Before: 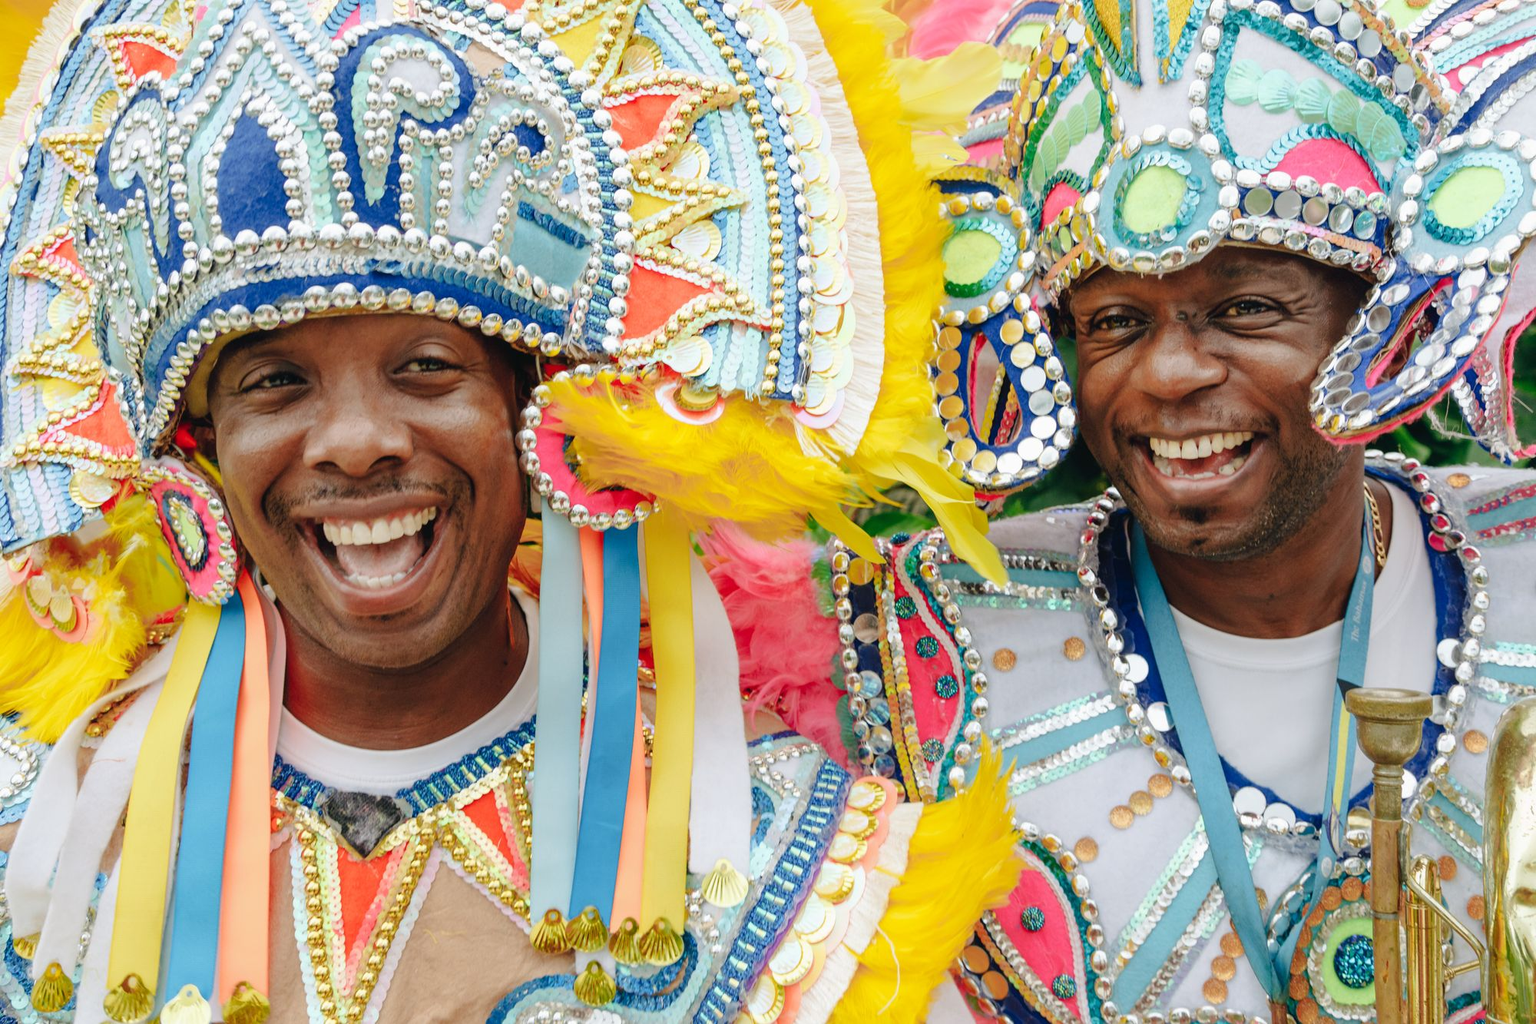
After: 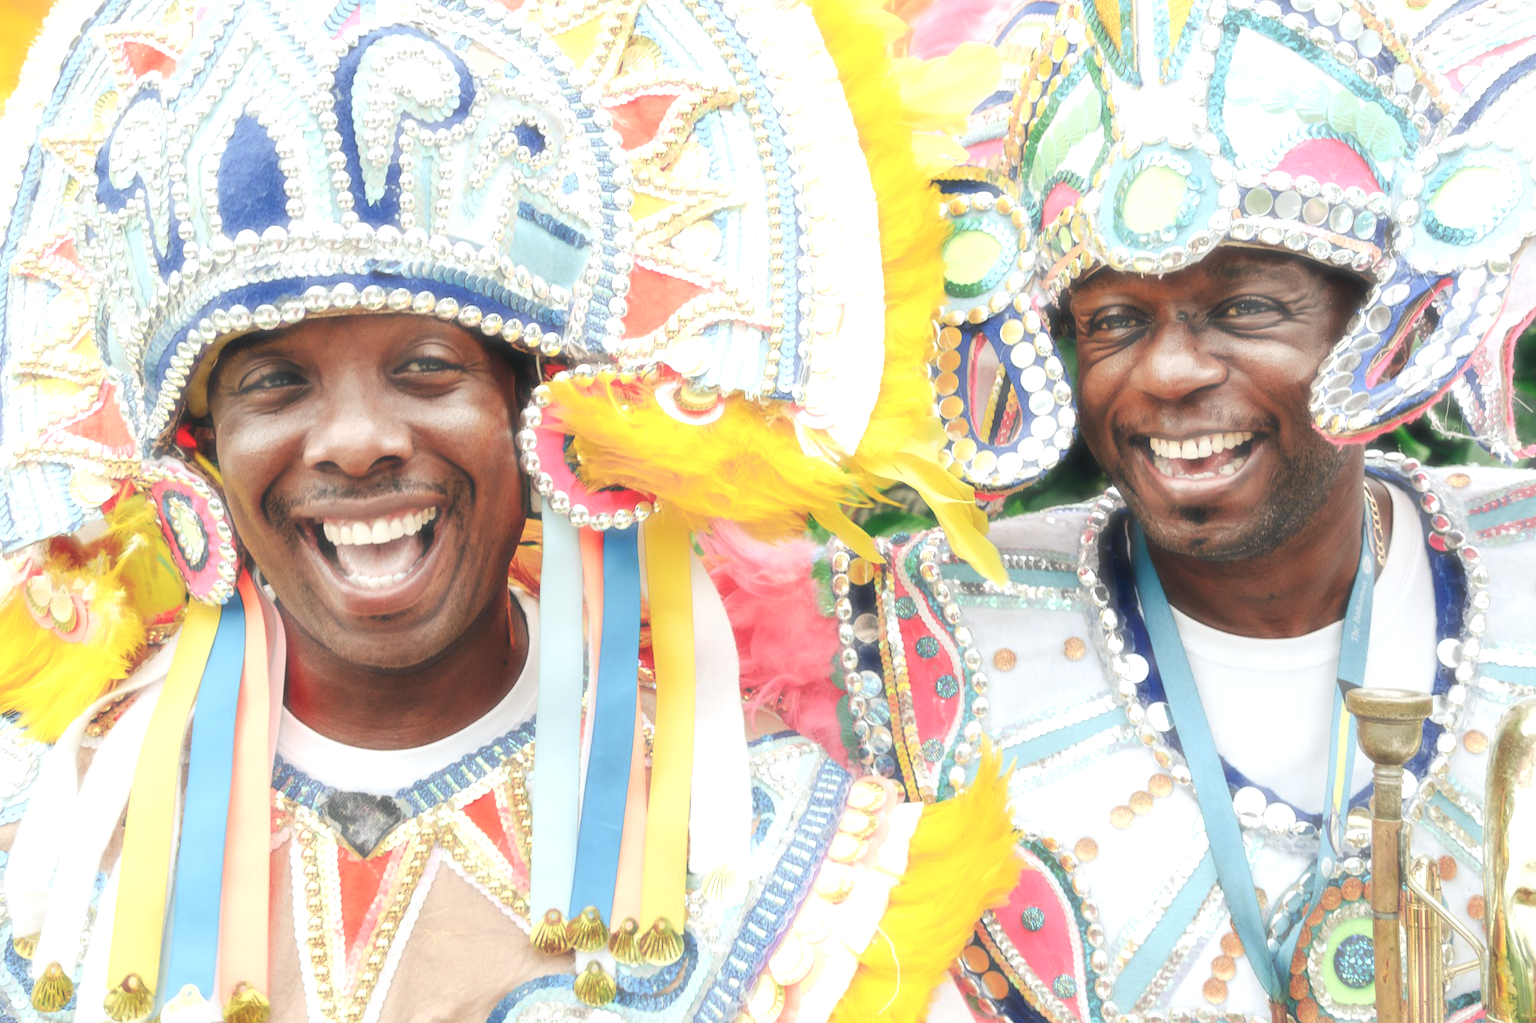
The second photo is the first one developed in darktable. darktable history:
haze removal: strength -0.9, distance 0.225, compatibility mode true, adaptive false
exposure: black level correction 0, exposure 0.5 EV, compensate exposure bias true, compensate highlight preservation false
